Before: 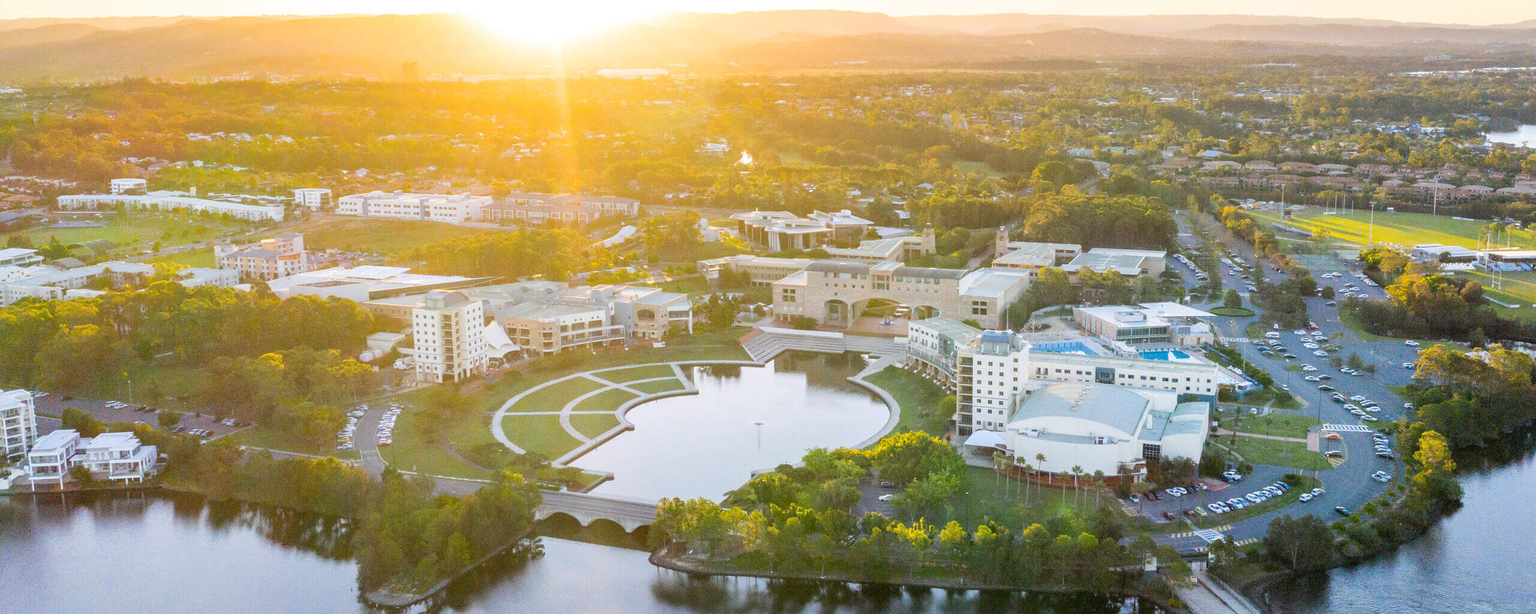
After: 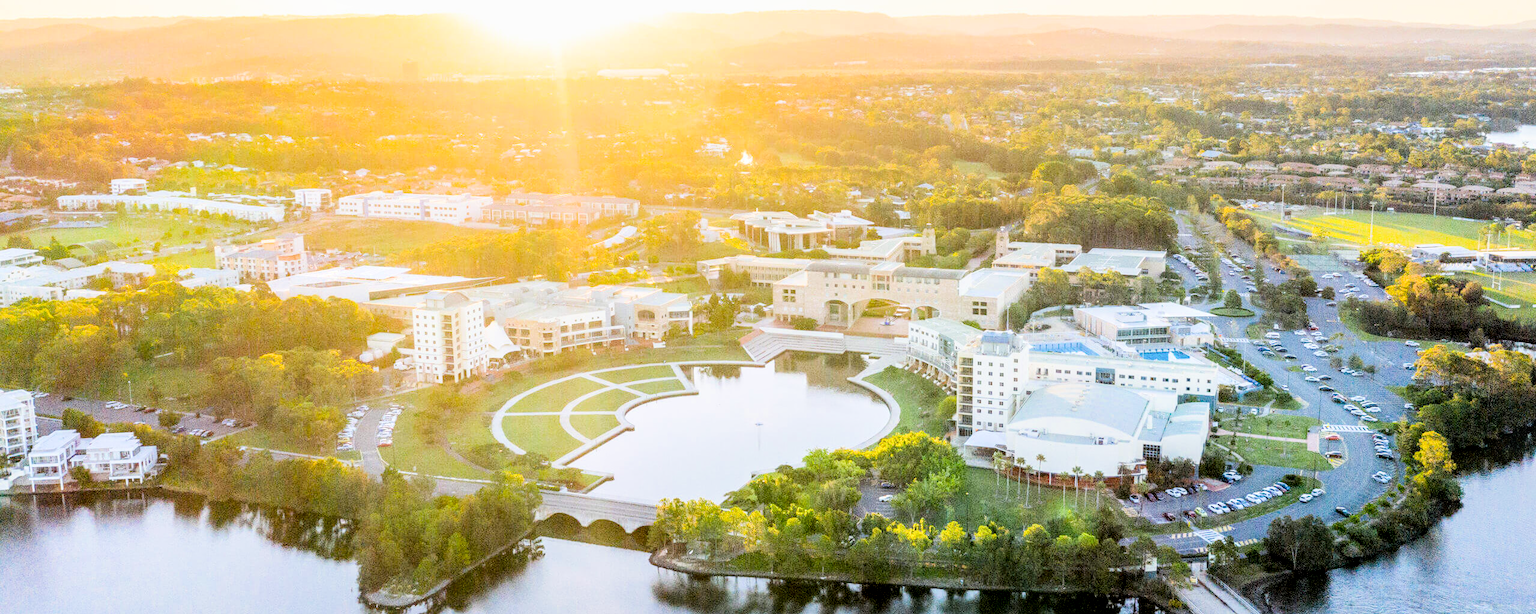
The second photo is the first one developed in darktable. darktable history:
contrast brightness saturation: contrast 0.149, brightness -0.009, saturation 0.098
tone equalizer: -8 EV -1.07 EV, -7 EV -1 EV, -6 EV -0.859 EV, -5 EV -0.595 EV, -3 EV 0.59 EV, -2 EV 0.842 EV, -1 EV 1.01 EV, +0 EV 1.07 EV
filmic rgb: black relative exposure -7.65 EV, white relative exposure 4.56 EV, threshold 2.96 EV, hardness 3.61, contrast 1.057, enable highlight reconstruction true
local contrast: detail 130%
